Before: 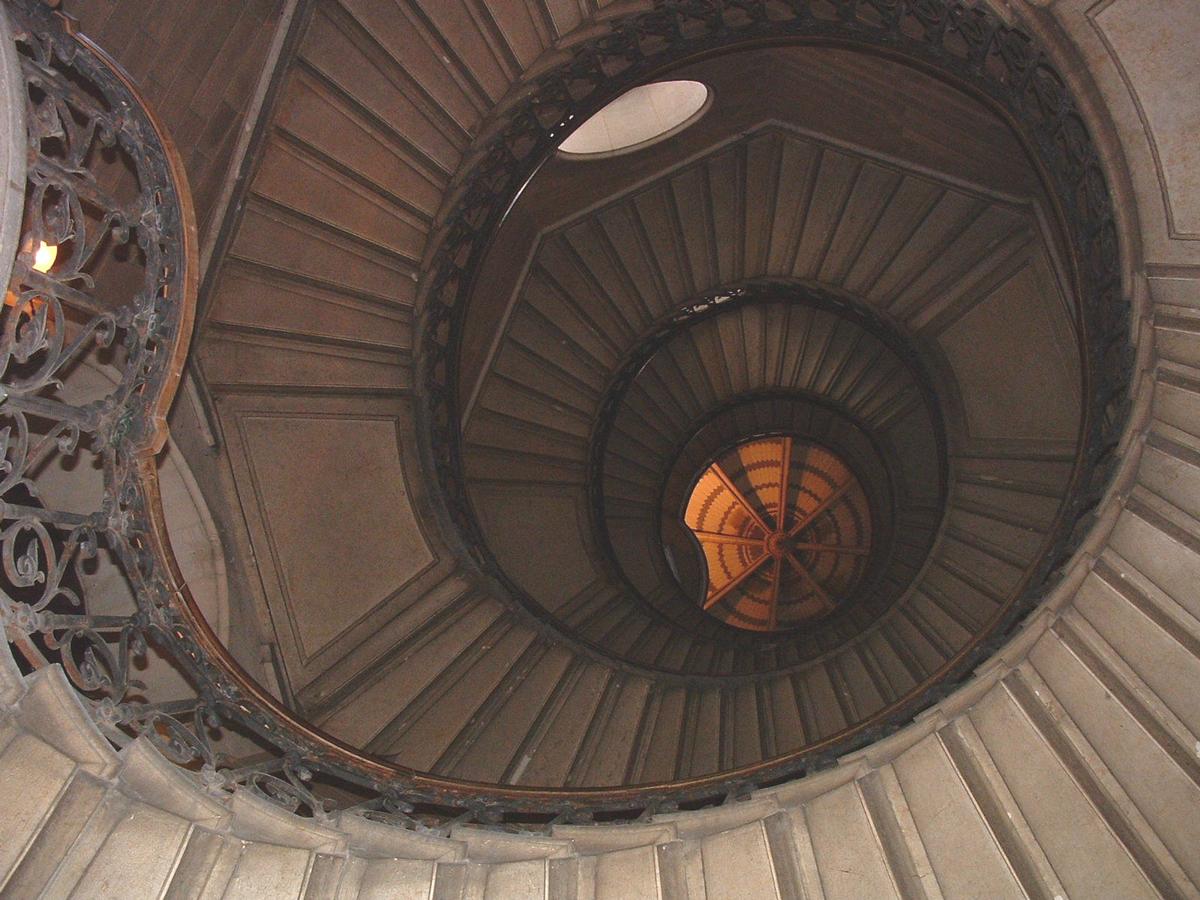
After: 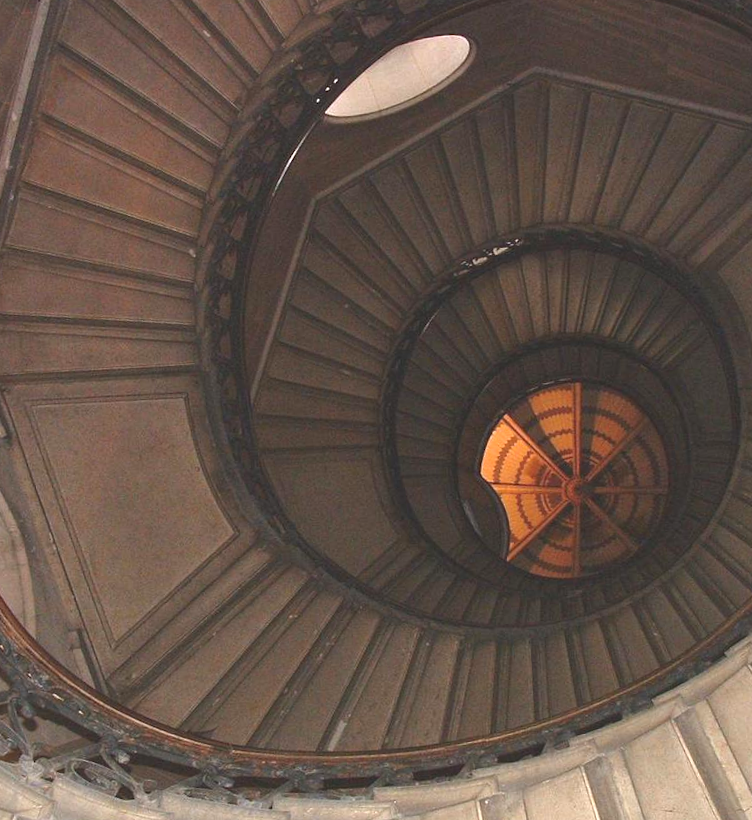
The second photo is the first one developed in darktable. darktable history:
rotate and perspective: rotation -4.57°, crop left 0.054, crop right 0.944, crop top 0.087, crop bottom 0.914
crop and rotate: left 15.446%, right 17.836%
exposure: black level correction 0, exposure 0.5 EV, compensate exposure bias true, compensate highlight preservation false
